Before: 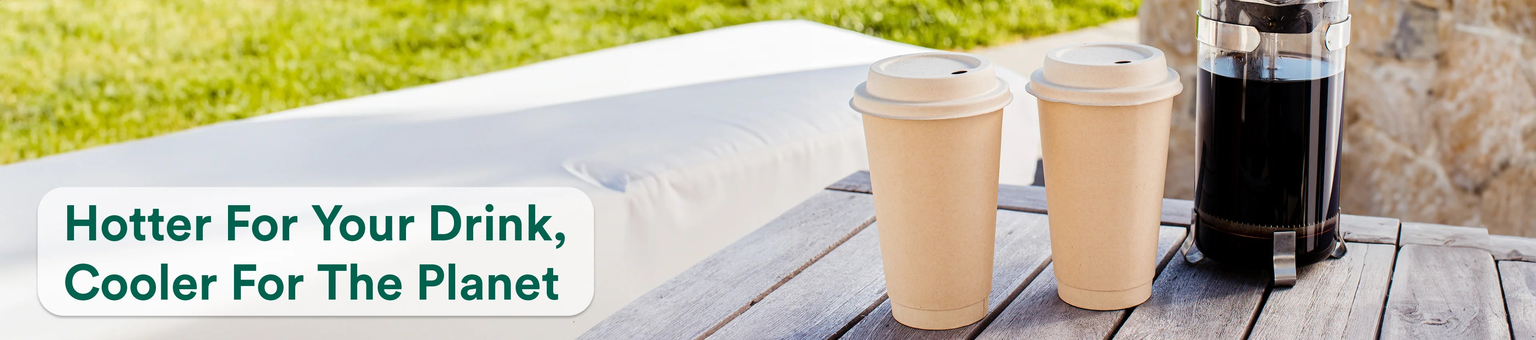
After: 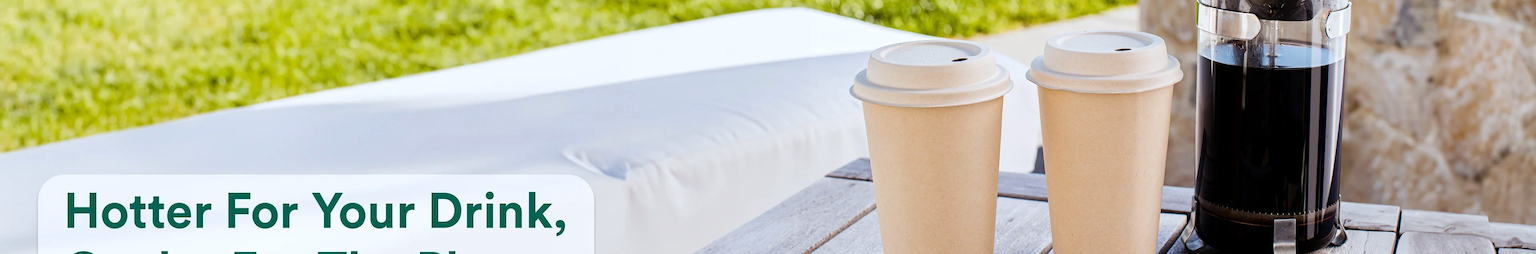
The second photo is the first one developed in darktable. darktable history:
tone equalizer: on, module defaults
crop: top 3.857%, bottom 21.132%
white balance: red 0.974, blue 1.044
